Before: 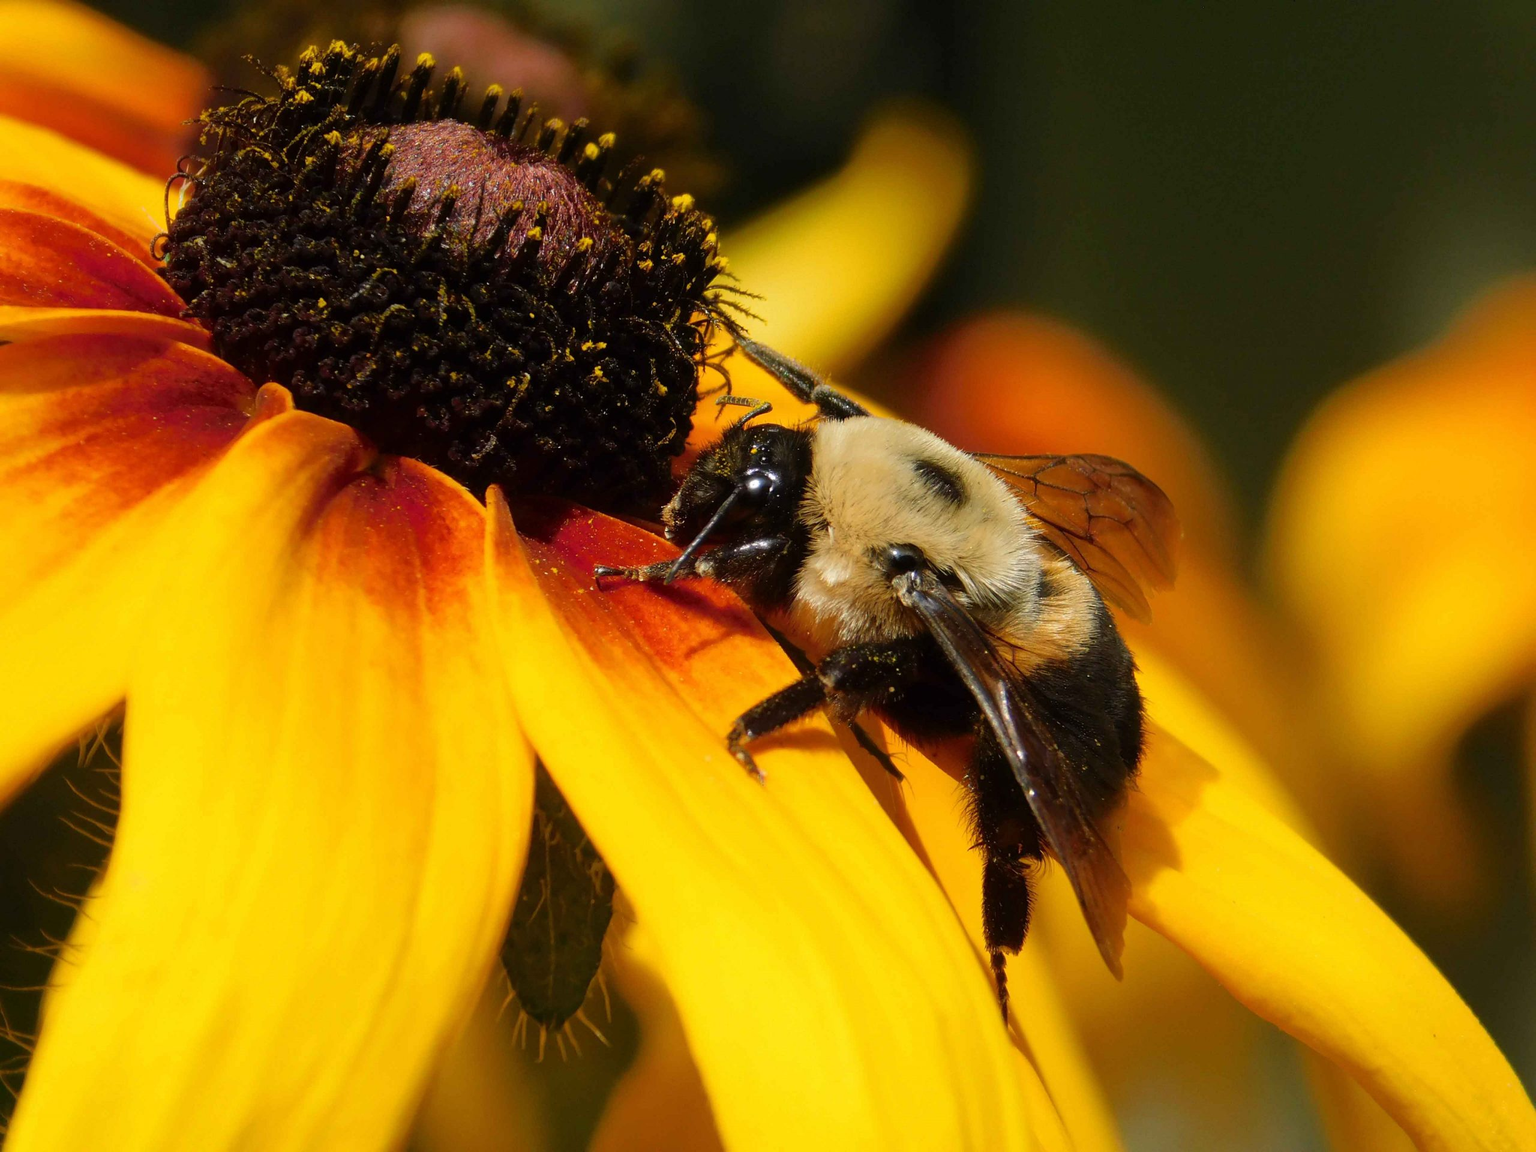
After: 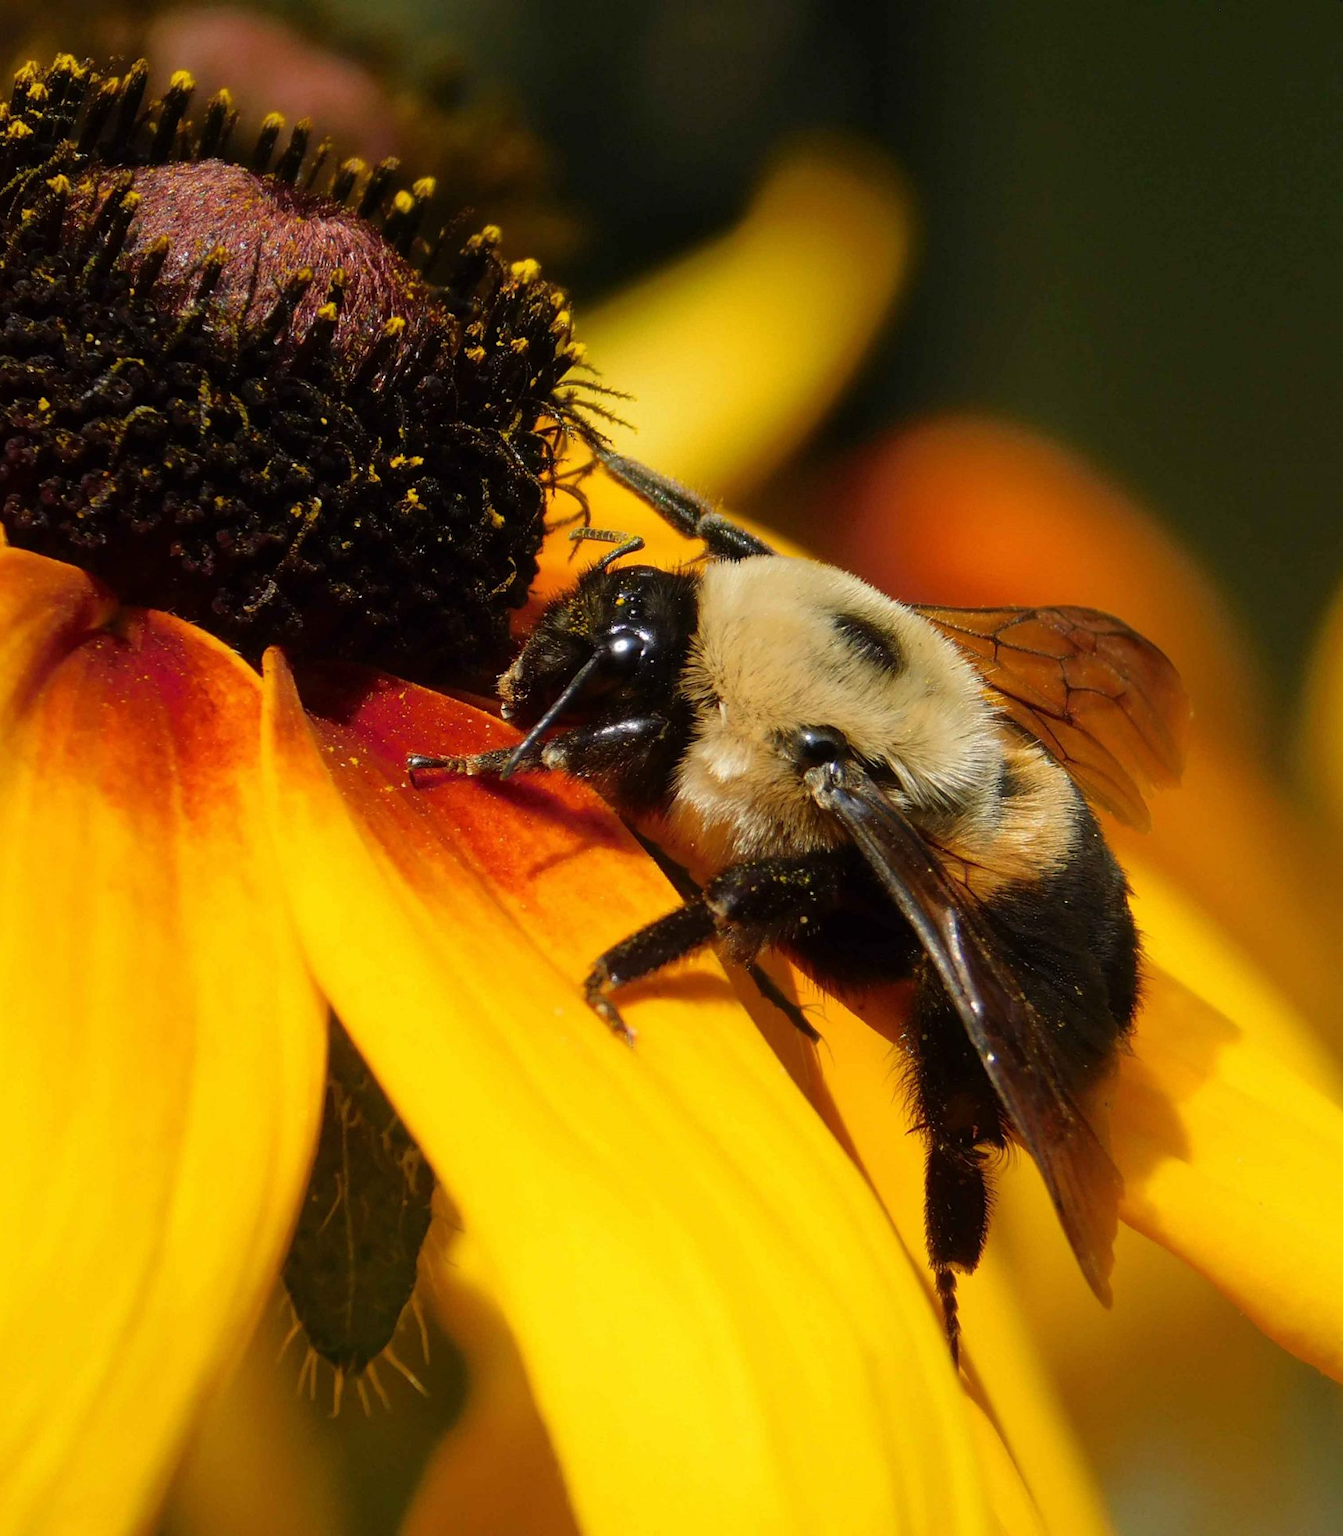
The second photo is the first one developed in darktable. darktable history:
crop and rotate: left 18.858%, right 15.572%
